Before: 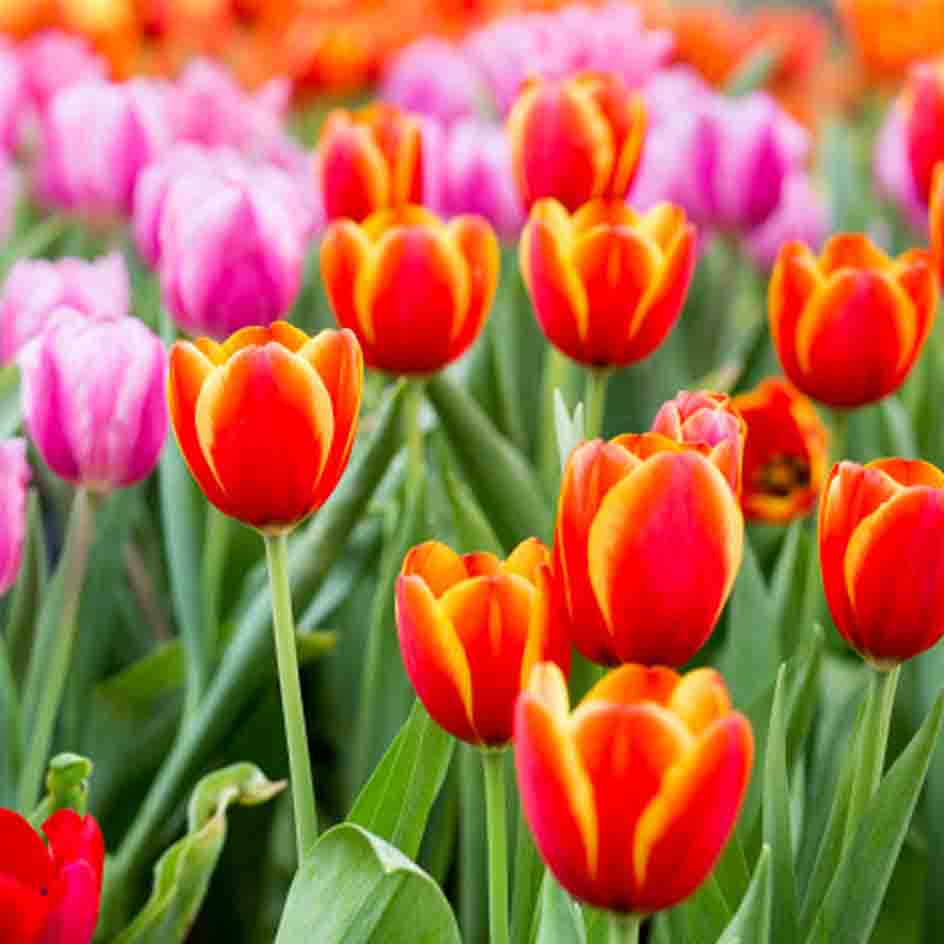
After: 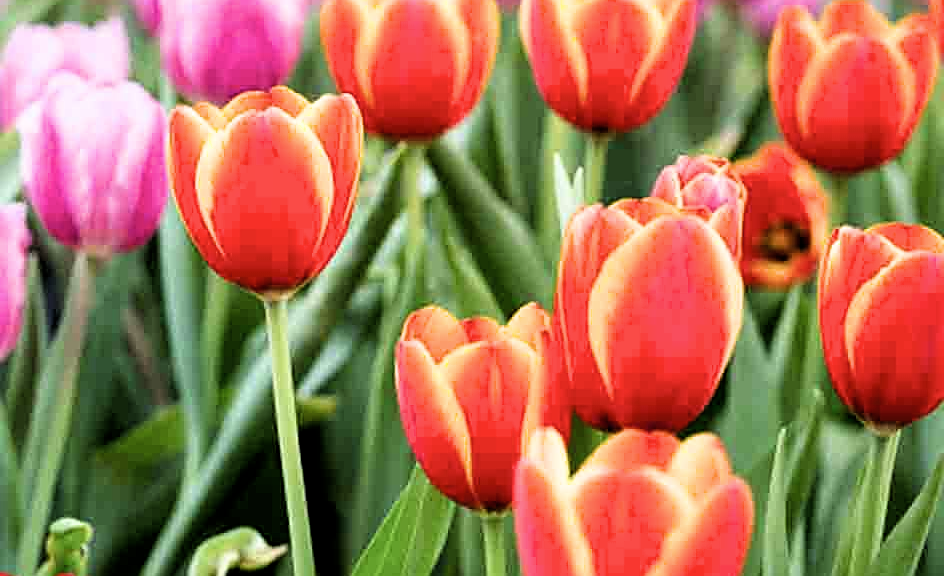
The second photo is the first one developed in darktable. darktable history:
filmic rgb: black relative exposure -5.58 EV, white relative exposure 2.51 EV, threshold 2.98 EV, target black luminance 0%, hardness 4.52, latitude 66.86%, contrast 1.459, shadows ↔ highlights balance -4.23%, enable highlight reconstruction true
contrast brightness saturation: saturation -0.058
sharpen: on, module defaults
crop and rotate: top 24.925%, bottom 13.987%
